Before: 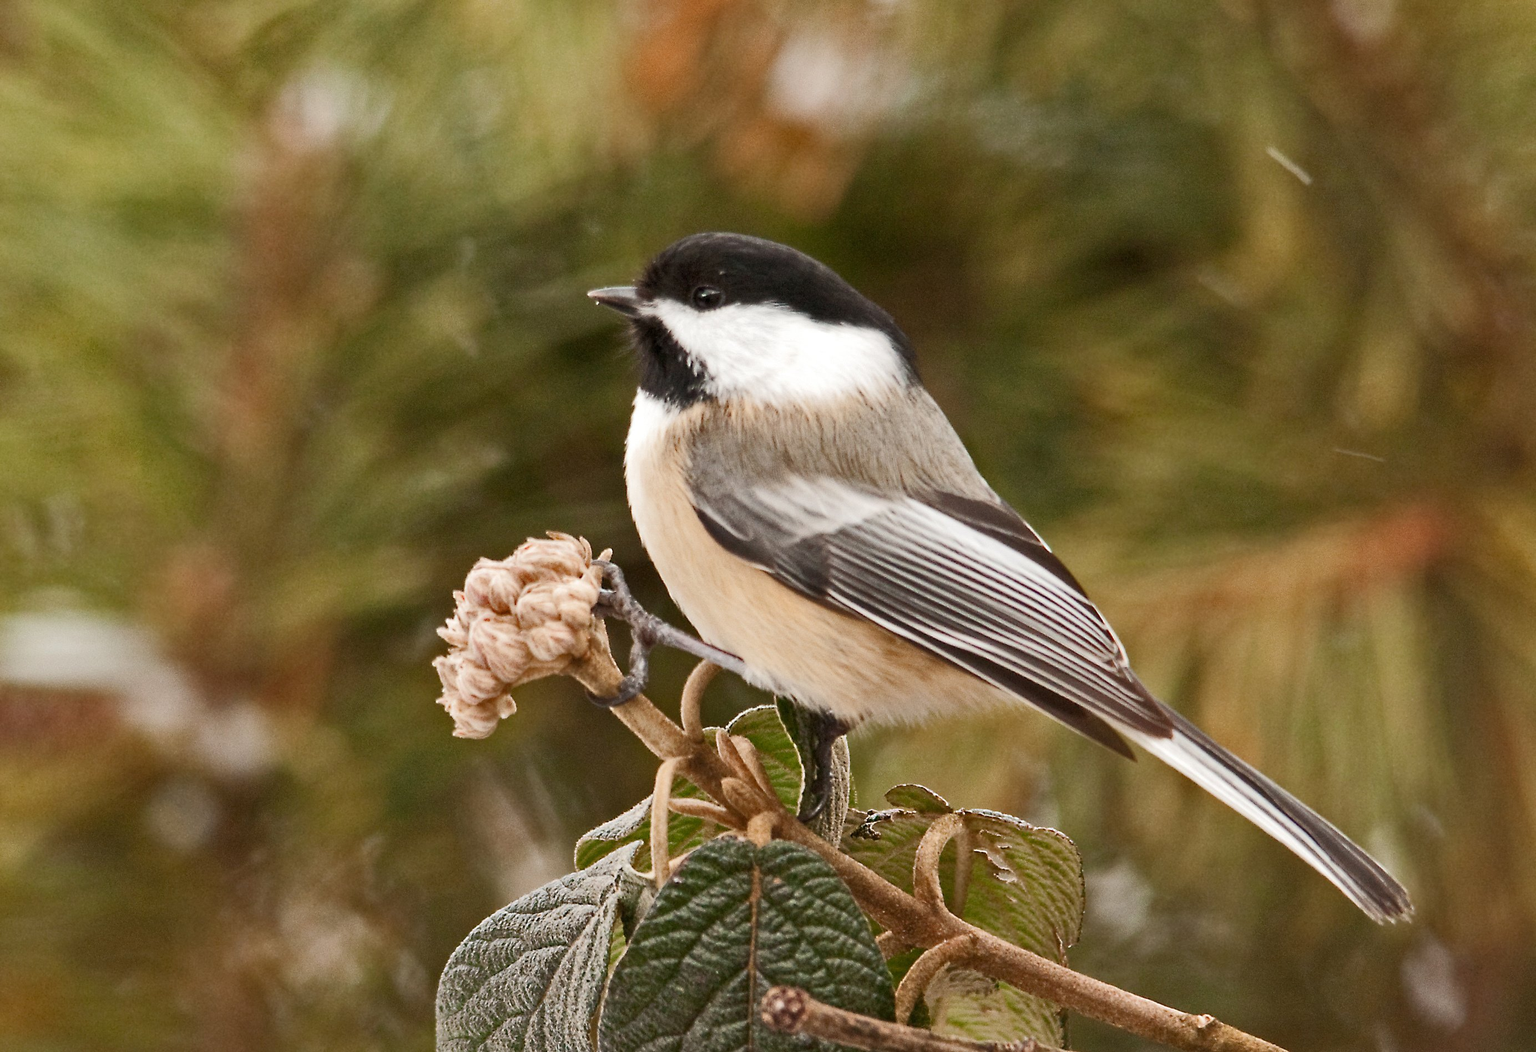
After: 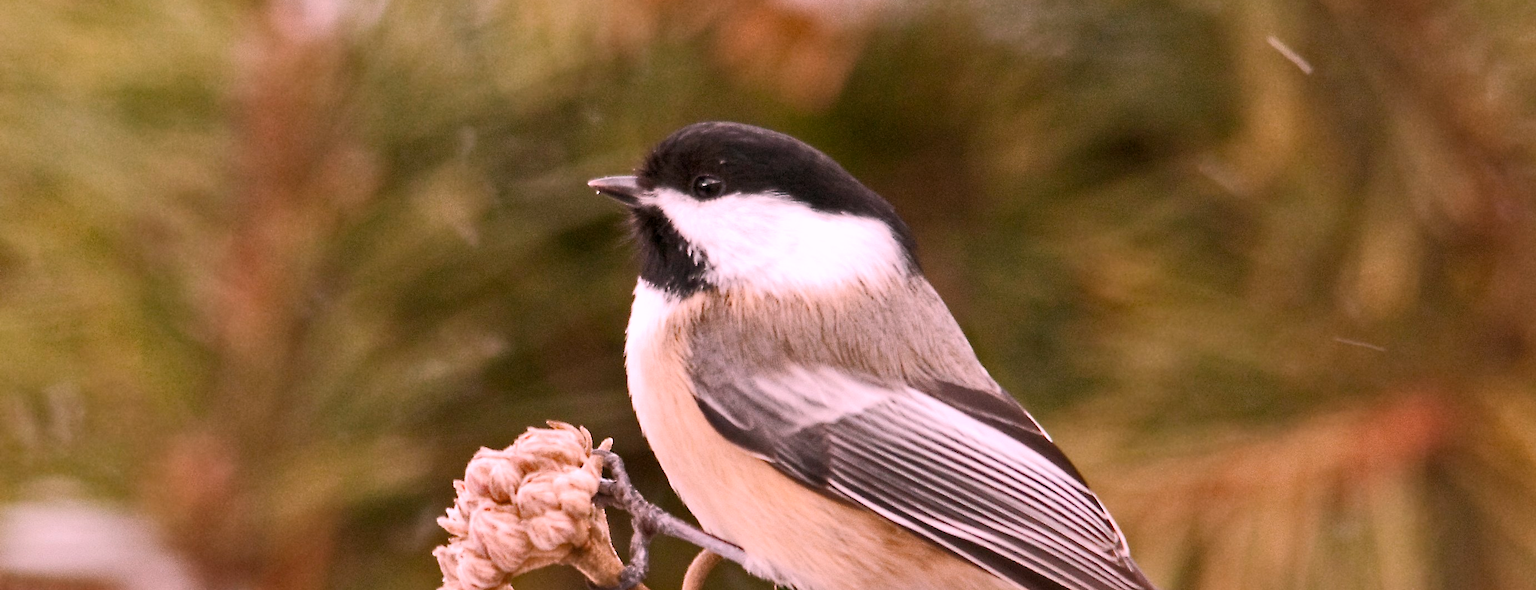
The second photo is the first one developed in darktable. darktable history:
levels: levels [0, 0.48, 0.961]
crop and rotate: top 10.605%, bottom 33.274%
exposure: black level correction 0.001, exposure -0.2 EV, compensate highlight preservation false
white balance: red 1.188, blue 1.11
